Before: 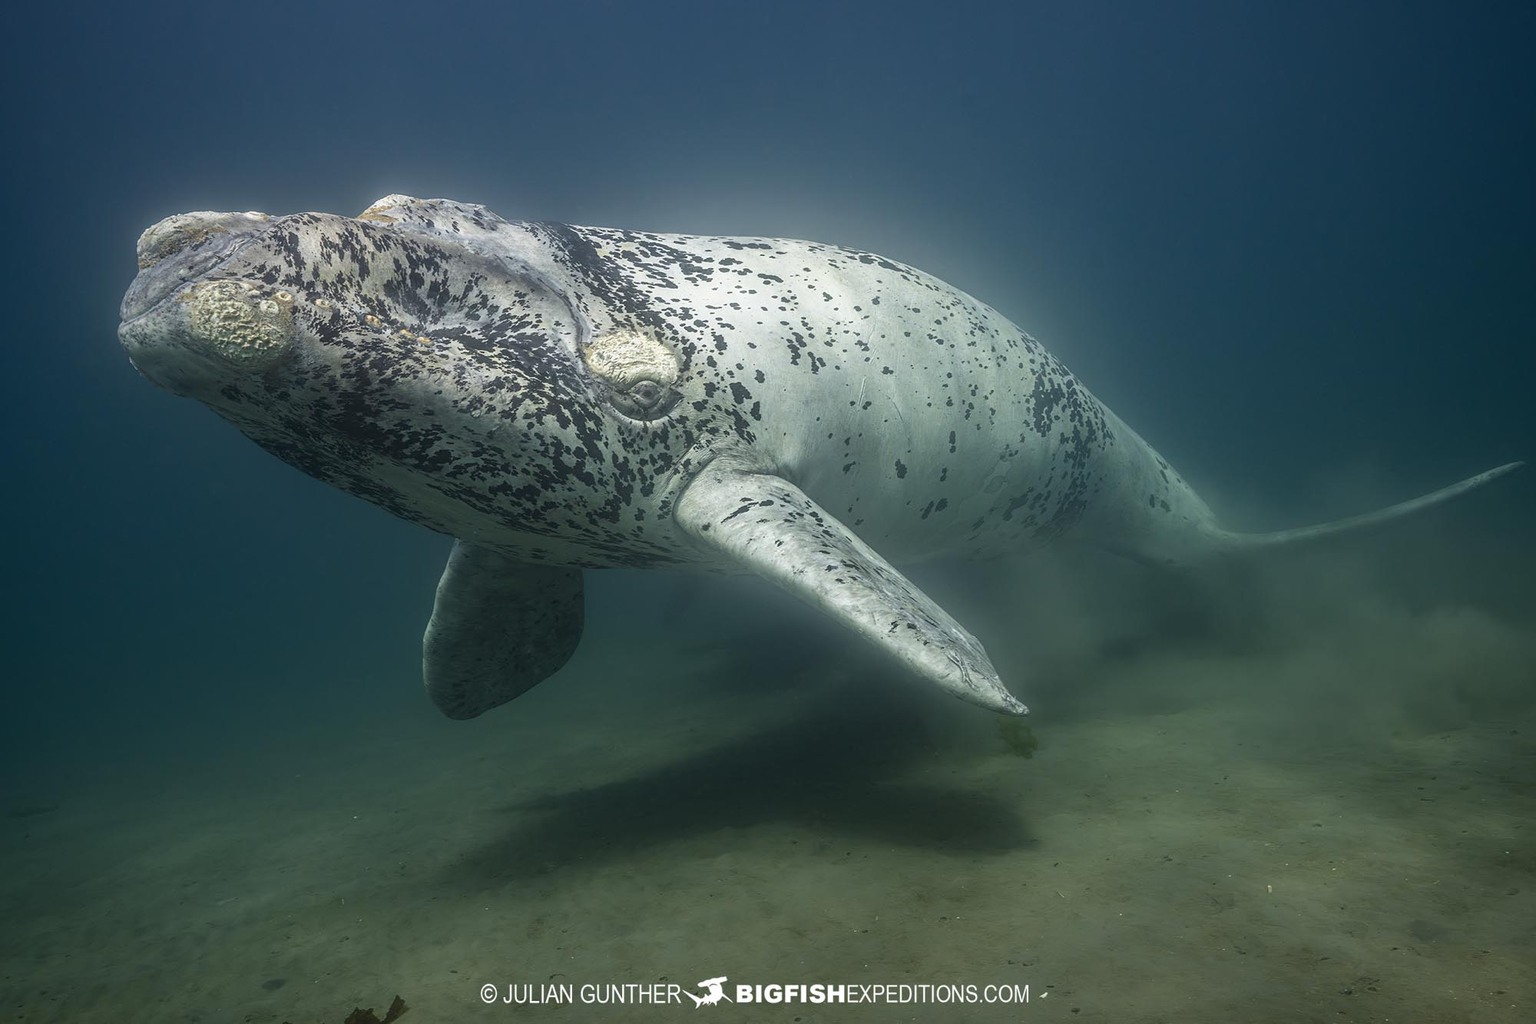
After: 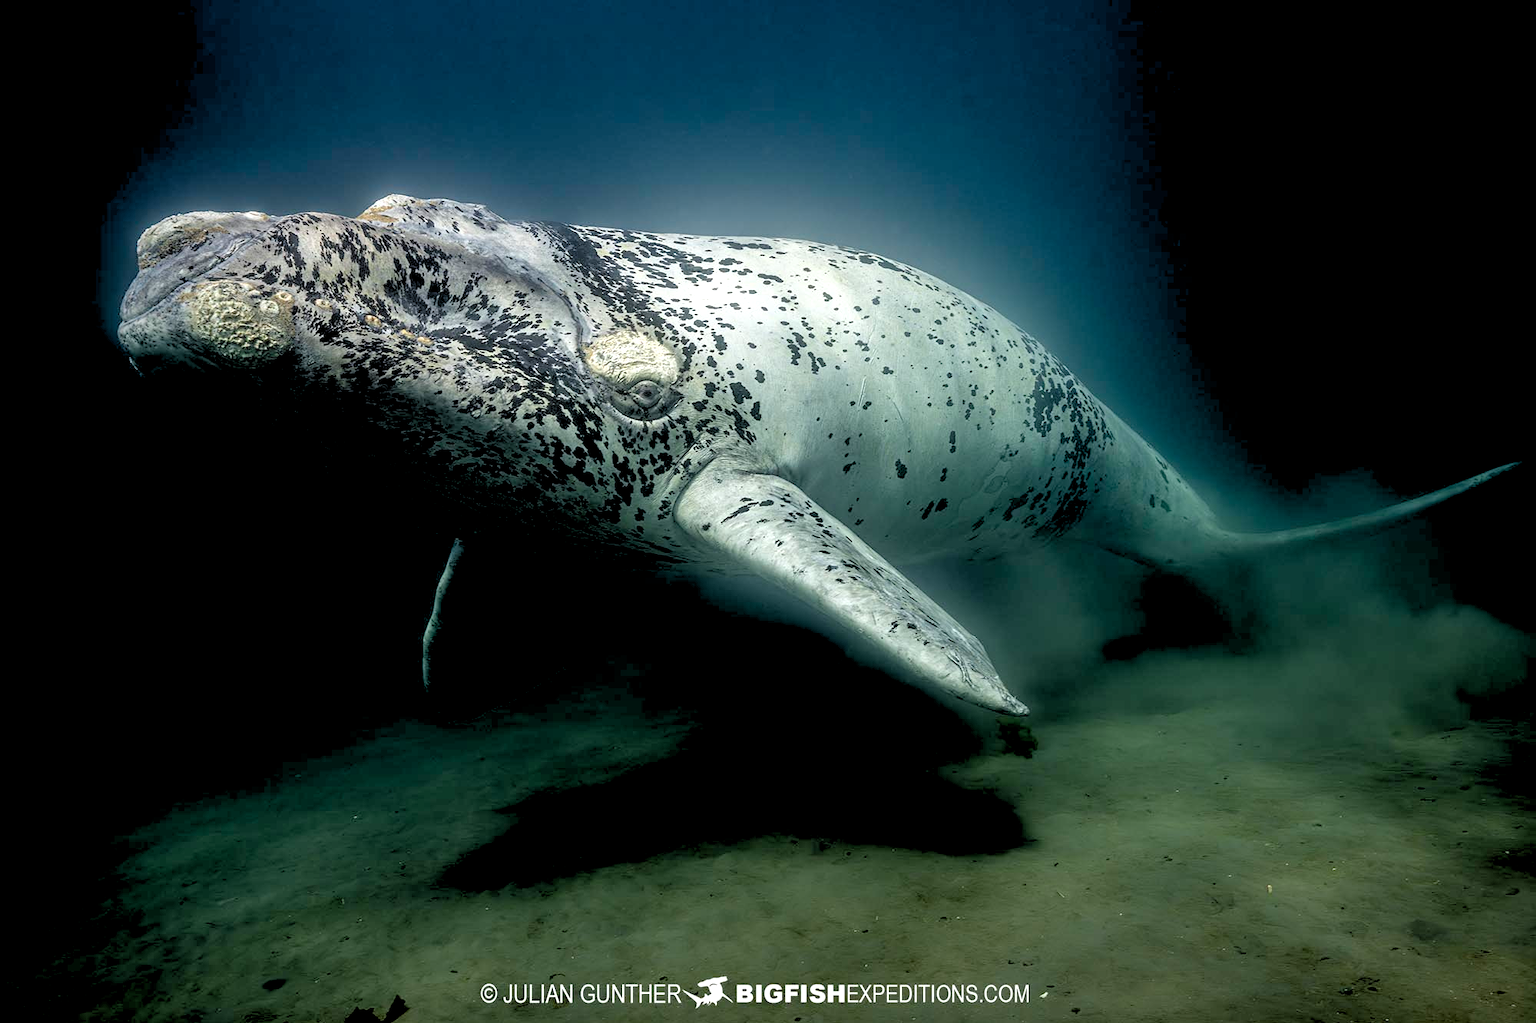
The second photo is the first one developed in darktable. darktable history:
rgb levels: levels [[0.029, 0.461, 0.922], [0, 0.5, 1], [0, 0.5, 1]]
exposure: black level correction 0.025, exposure 0.182 EV, compensate highlight preservation false
